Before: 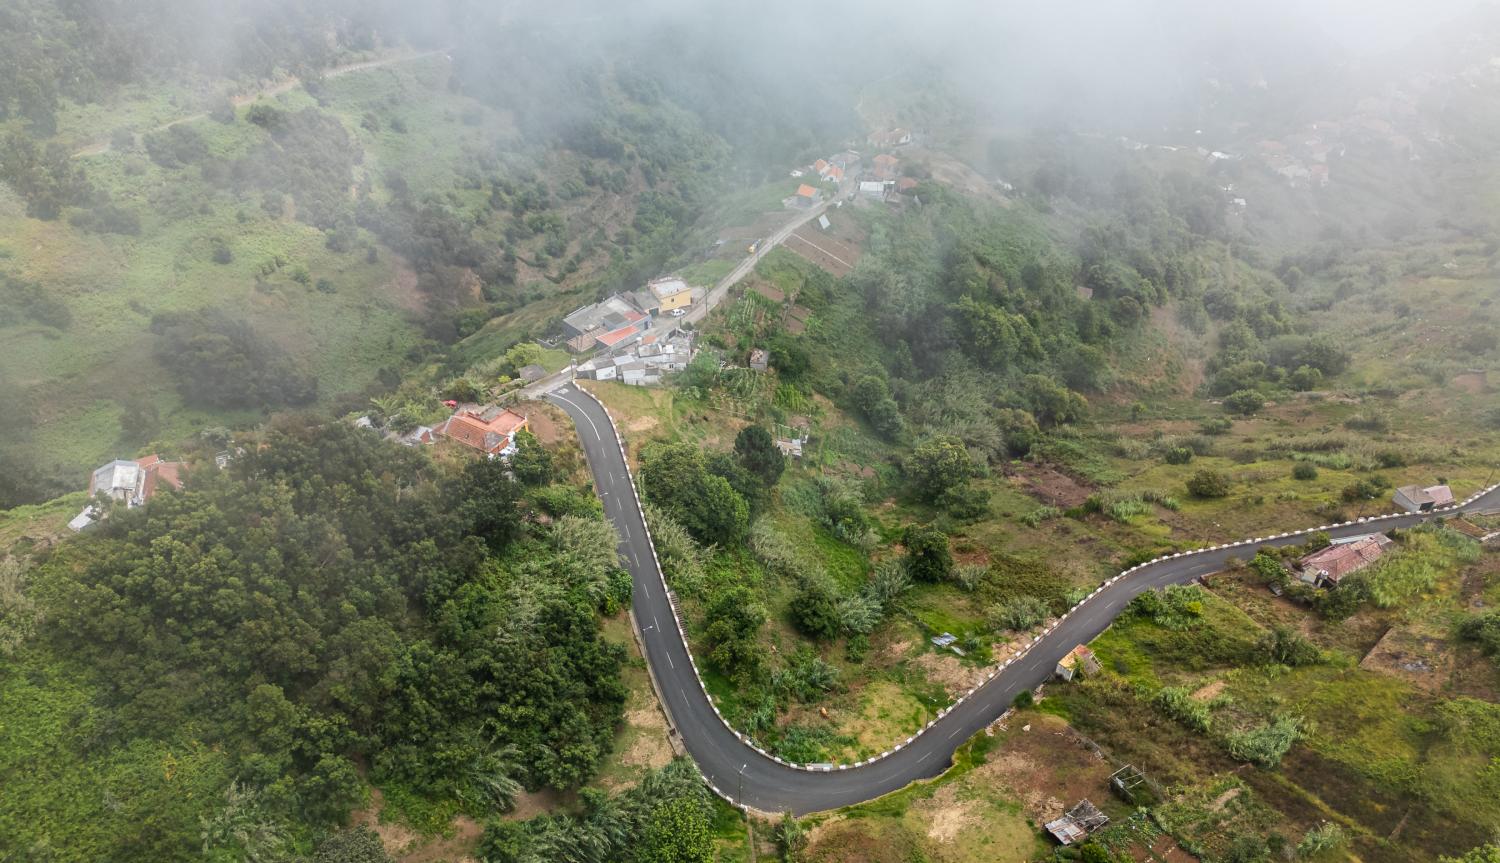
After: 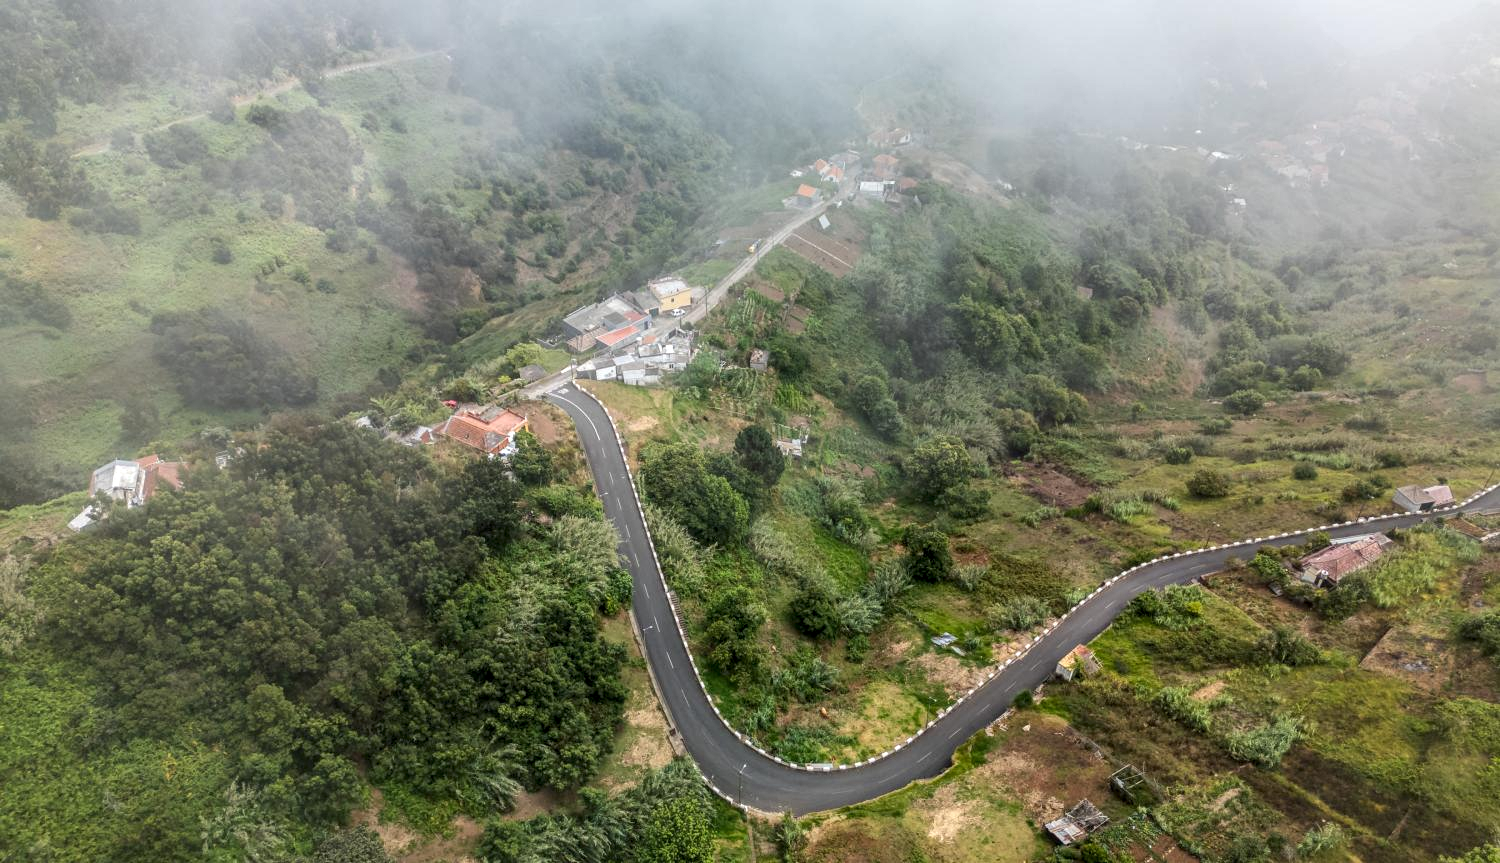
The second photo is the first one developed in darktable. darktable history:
local contrast: detail 130%
white balance: emerald 1
